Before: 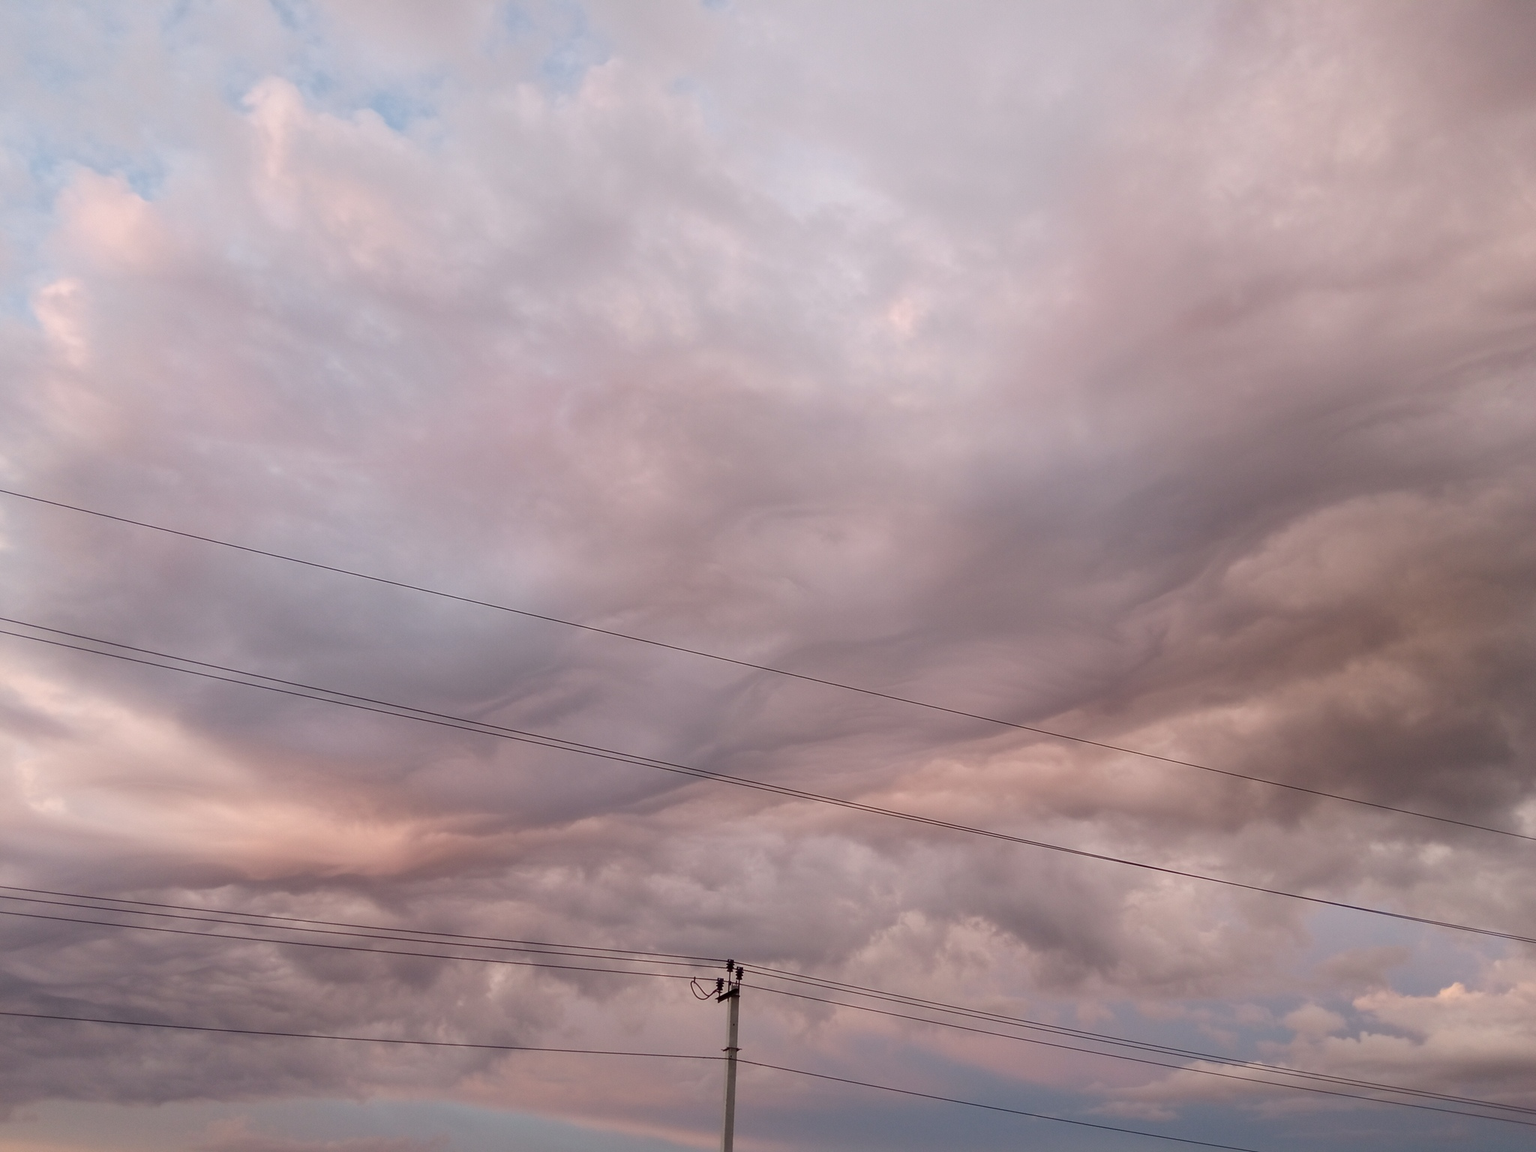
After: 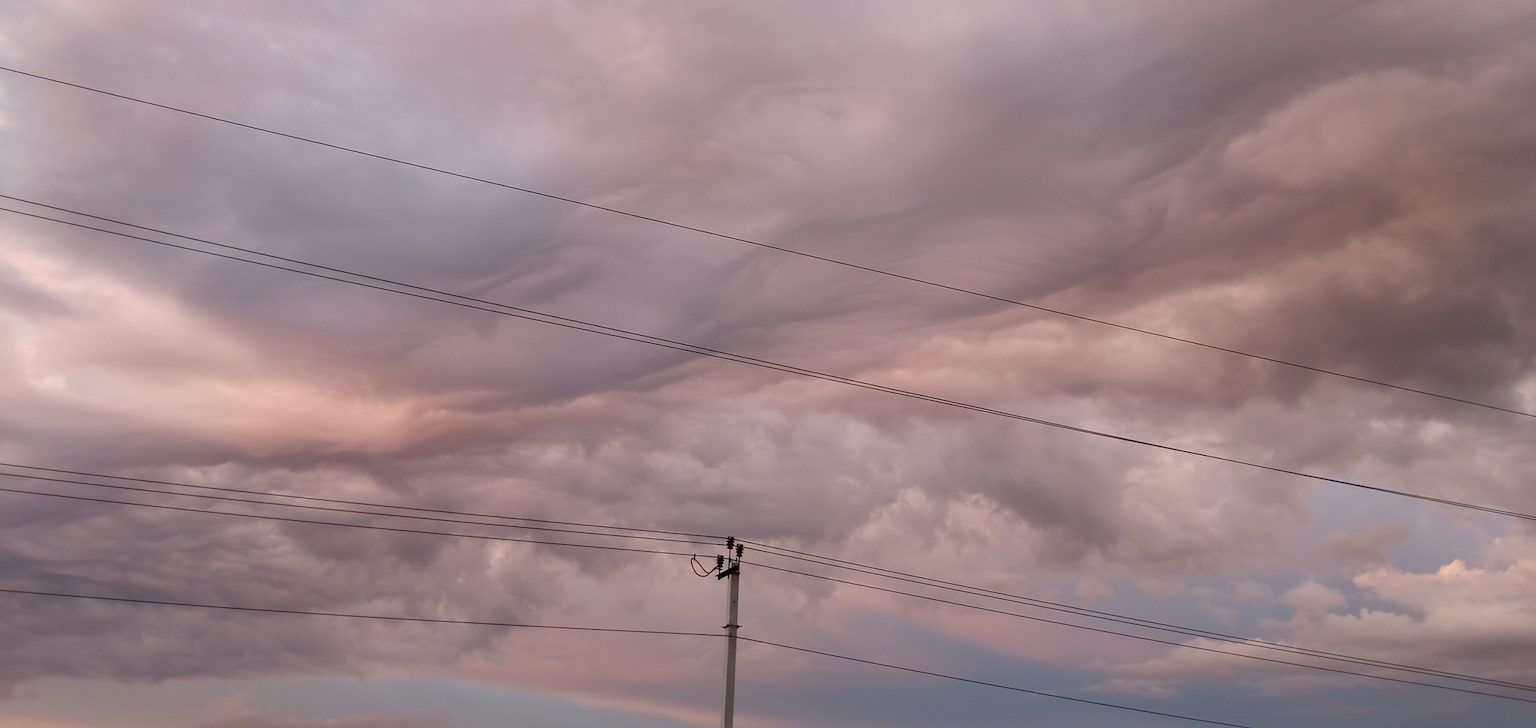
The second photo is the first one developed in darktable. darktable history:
crop and rotate: top 36.722%
